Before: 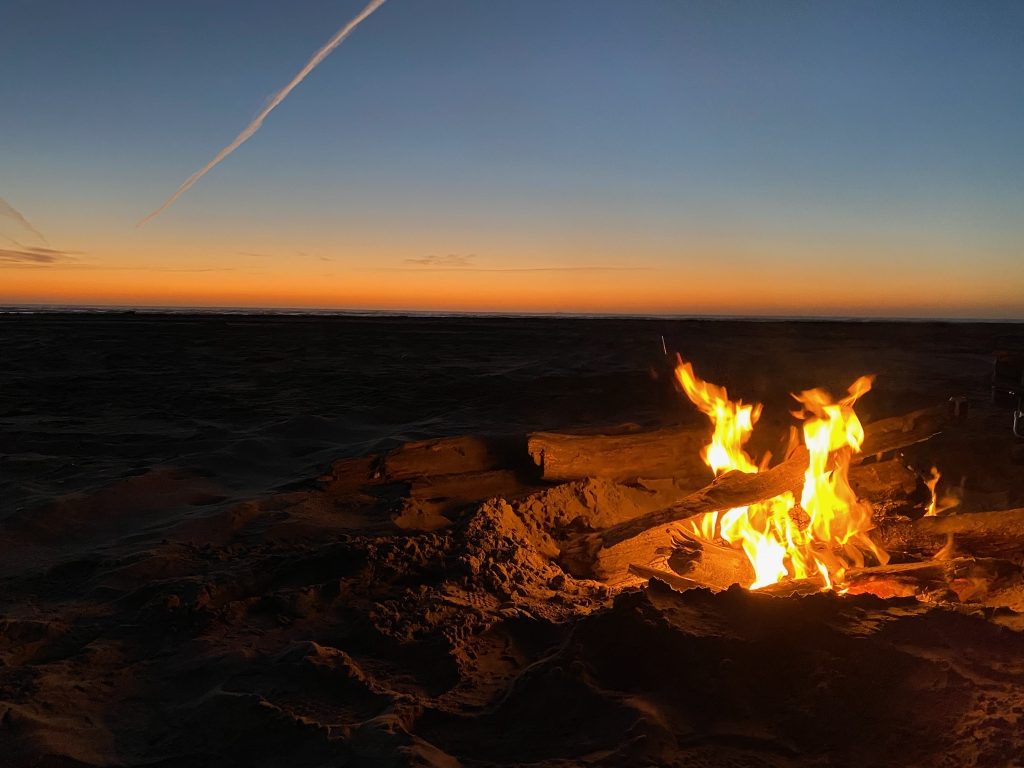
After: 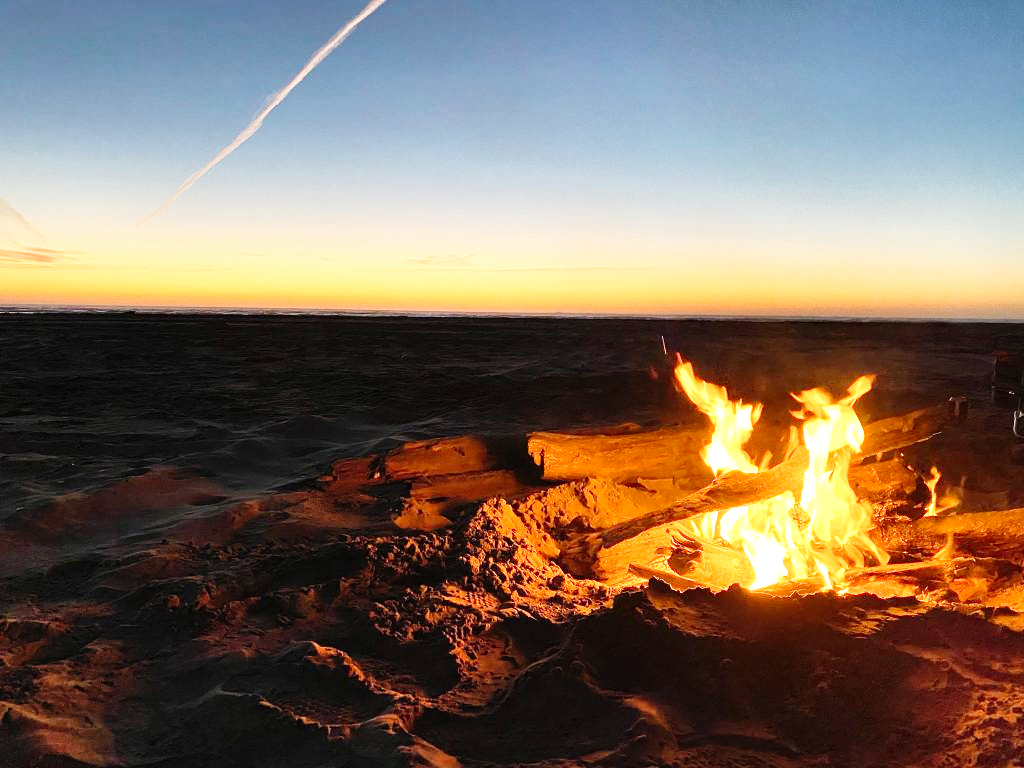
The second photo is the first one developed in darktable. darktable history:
shadows and highlights: radius 108.52, shadows 44.07, highlights -67.8, low approximation 0.01, soften with gaussian
exposure: black level correction 0, exposure 1 EV, compensate exposure bias true, compensate highlight preservation false
base curve: curves: ch0 [(0, 0) (0.008, 0.007) (0.022, 0.029) (0.048, 0.089) (0.092, 0.197) (0.191, 0.399) (0.275, 0.534) (0.357, 0.65) (0.477, 0.78) (0.542, 0.833) (0.799, 0.973) (1, 1)], preserve colors none
